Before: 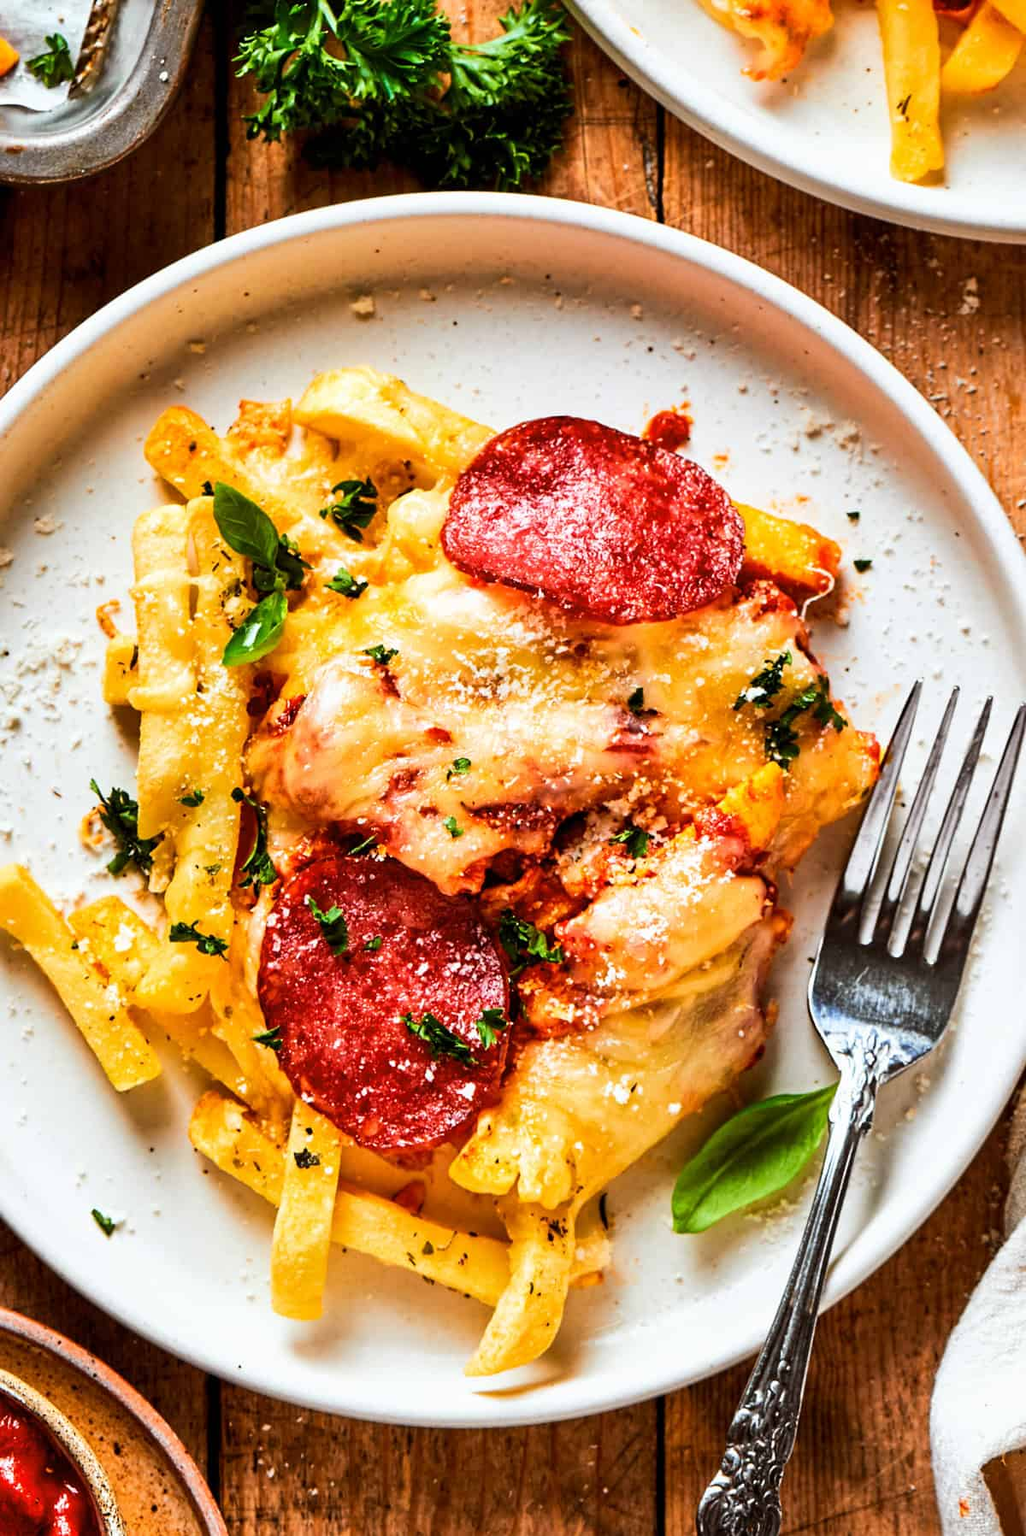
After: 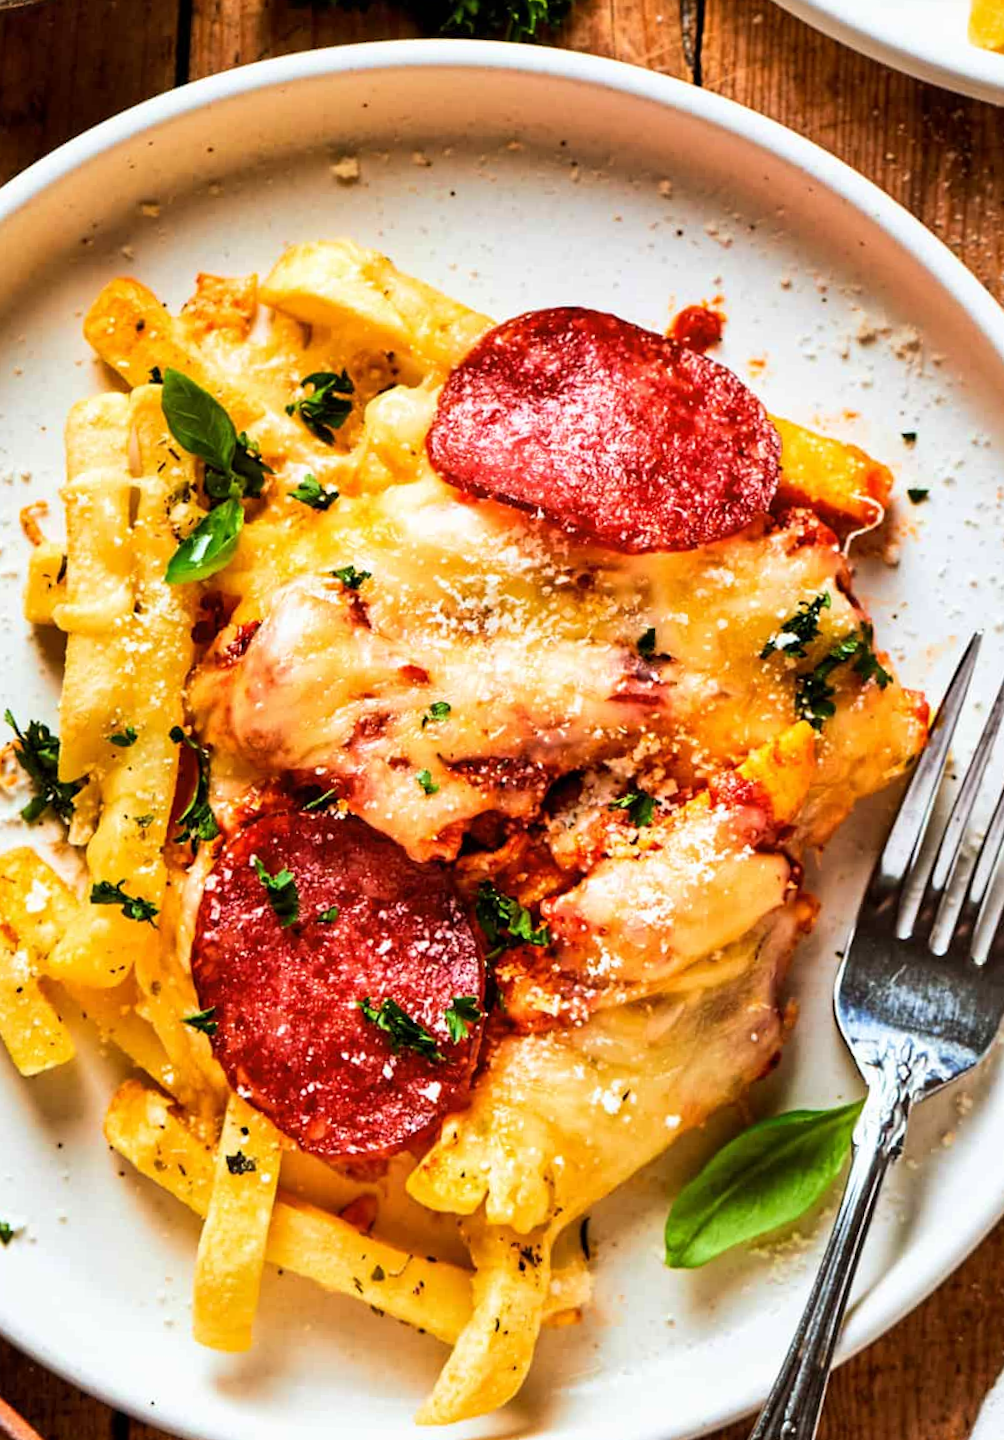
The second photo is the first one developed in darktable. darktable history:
rotate and perspective: rotation -1°, crop left 0.011, crop right 0.989, crop top 0.025, crop bottom 0.975
velvia: on, module defaults
crop and rotate: angle -3.27°, left 5.211%, top 5.211%, right 4.607%, bottom 4.607%
